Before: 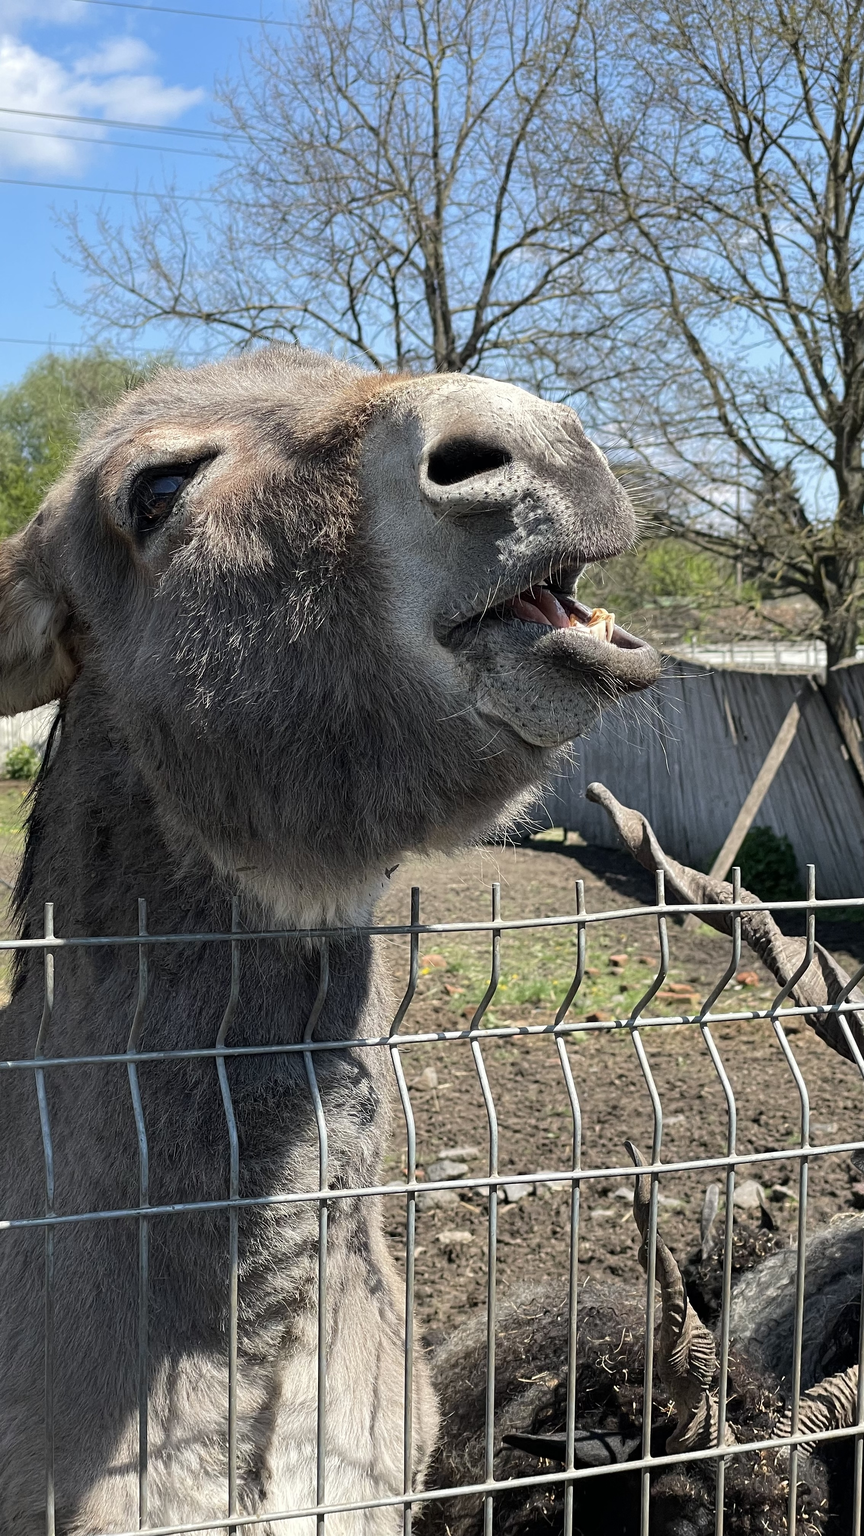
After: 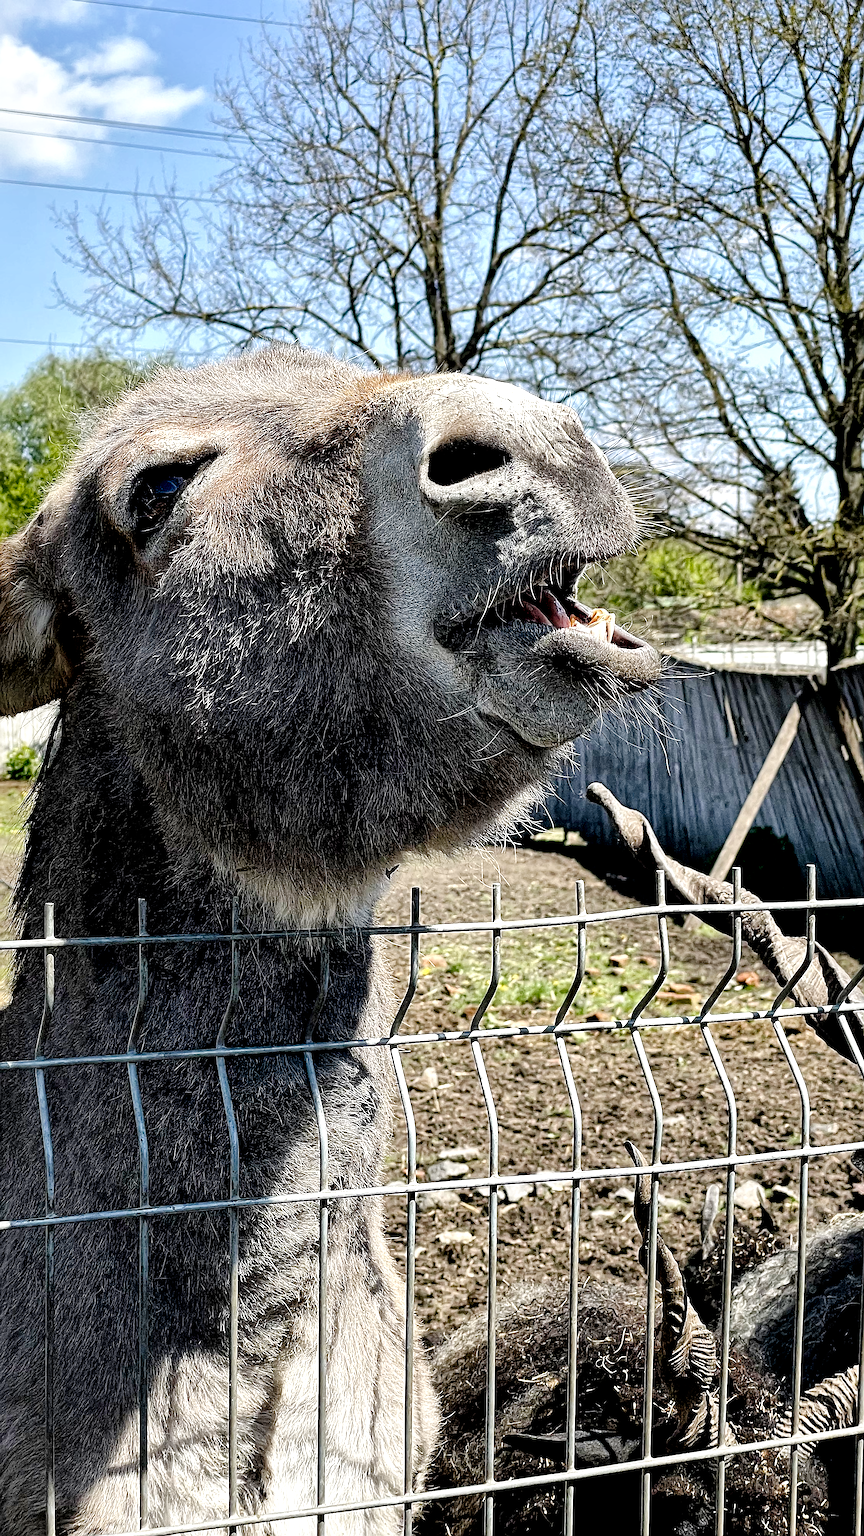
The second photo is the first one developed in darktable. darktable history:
local contrast: mode bilateral grid, contrast 20, coarseness 50, detail 171%, midtone range 0.2
sharpen: radius 1.4, amount 1.25, threshold 0.7
shadows and highlights: shadows 25, highlights -25
tone curve: curves: ch0 [(0, 0) (0.003, 0.003) (0.011, 0.005) (0.025, 0.008) (0.044, 0.012) (0.069, 0.02) (0.1, 0.031) (0.136, 0.047) (0.177, 0.088) (0.224, 0.141) (0.277, 0.222) (0.335, 0.32) (0.399, 0.422) (0.468, 0.523) (0.543, 0.623) (0.623, 0.716) (0.709, 0.796) (0.801, 0.88) (0.898, 0.958) (1, 1)], preserve colors none
exposure: black level correction 0.025, exposure 0.182 EV, compensate highlight preservation false
